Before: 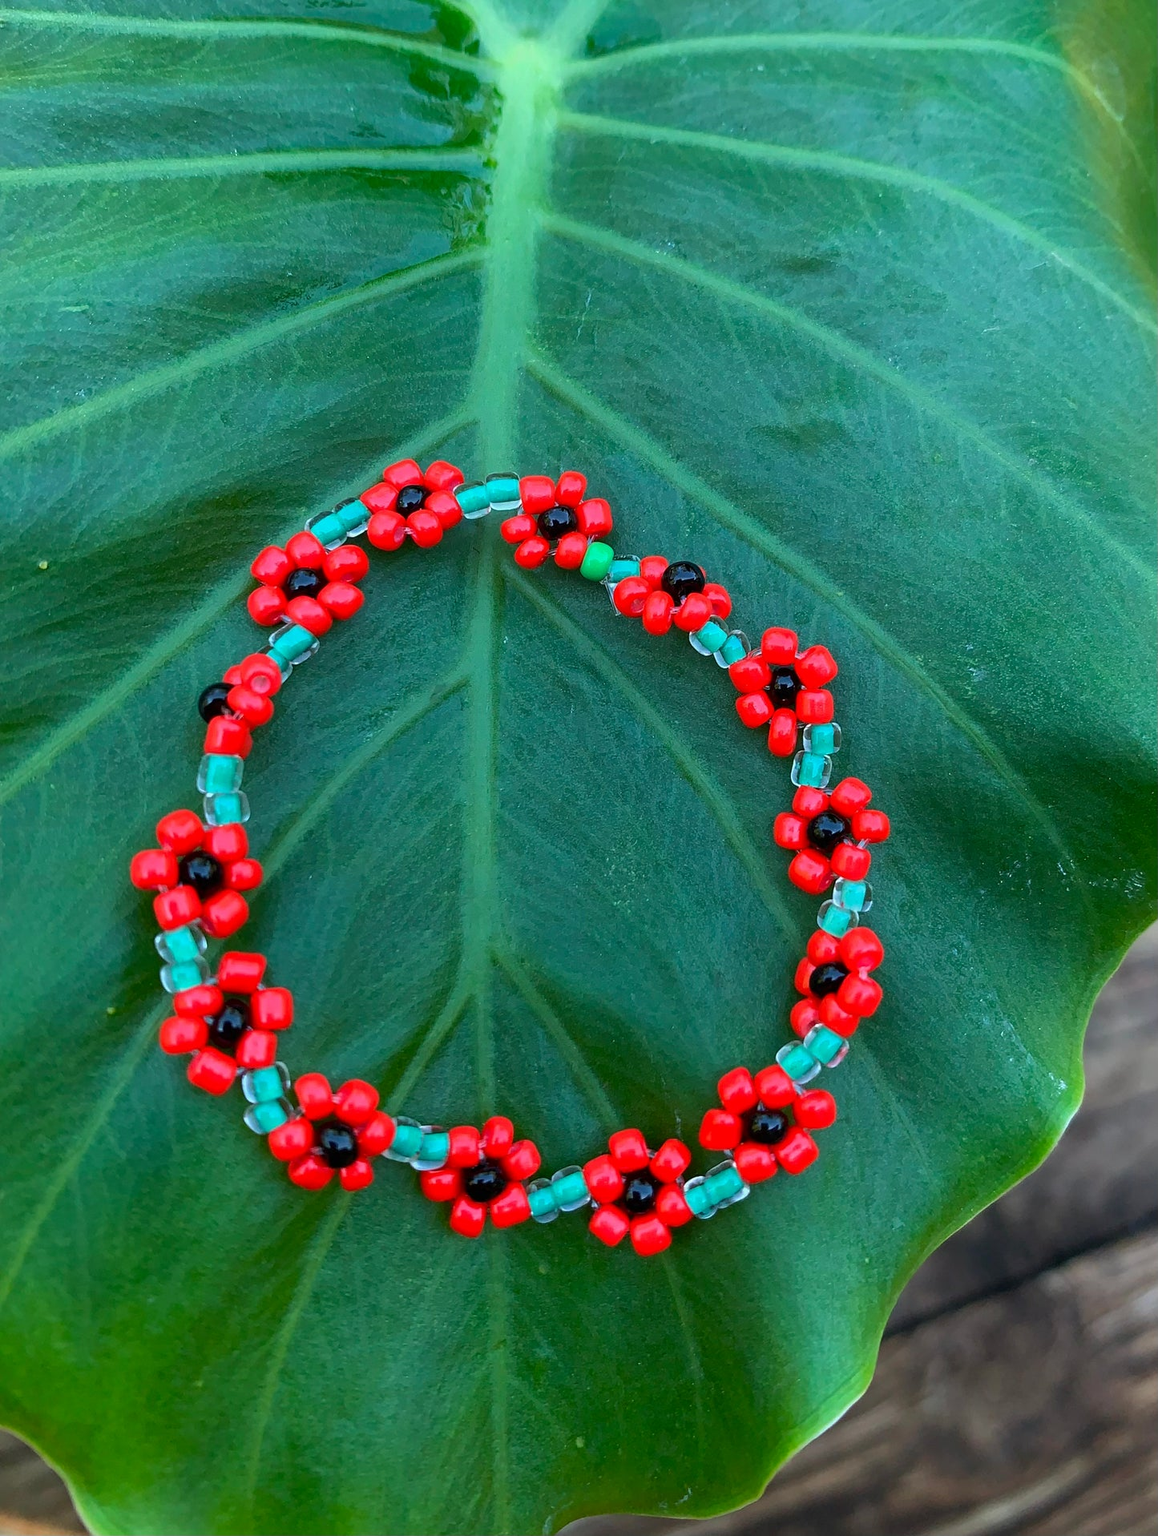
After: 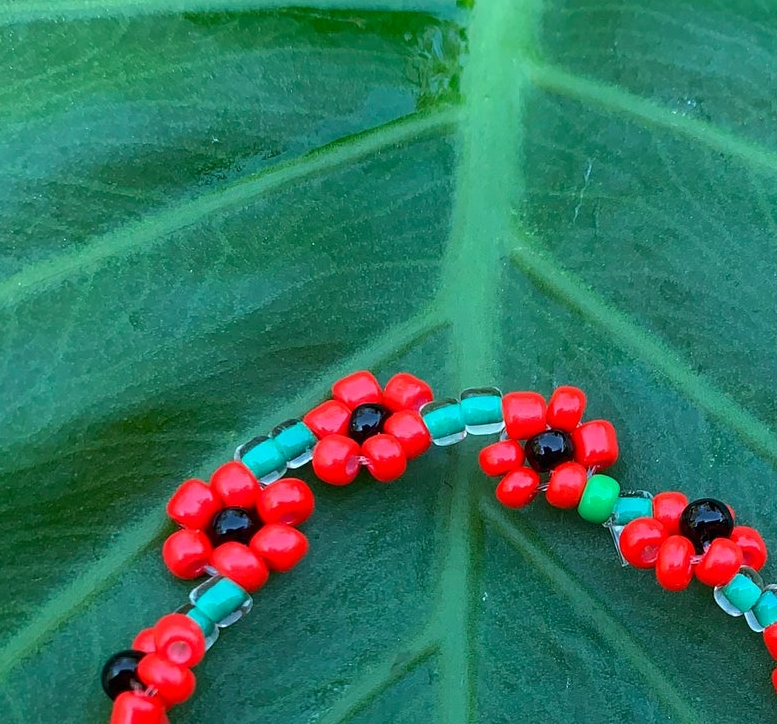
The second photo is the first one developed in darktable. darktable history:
crop: left 10.166%, top 10.588%, right 36.018%, bottom 51.595%
